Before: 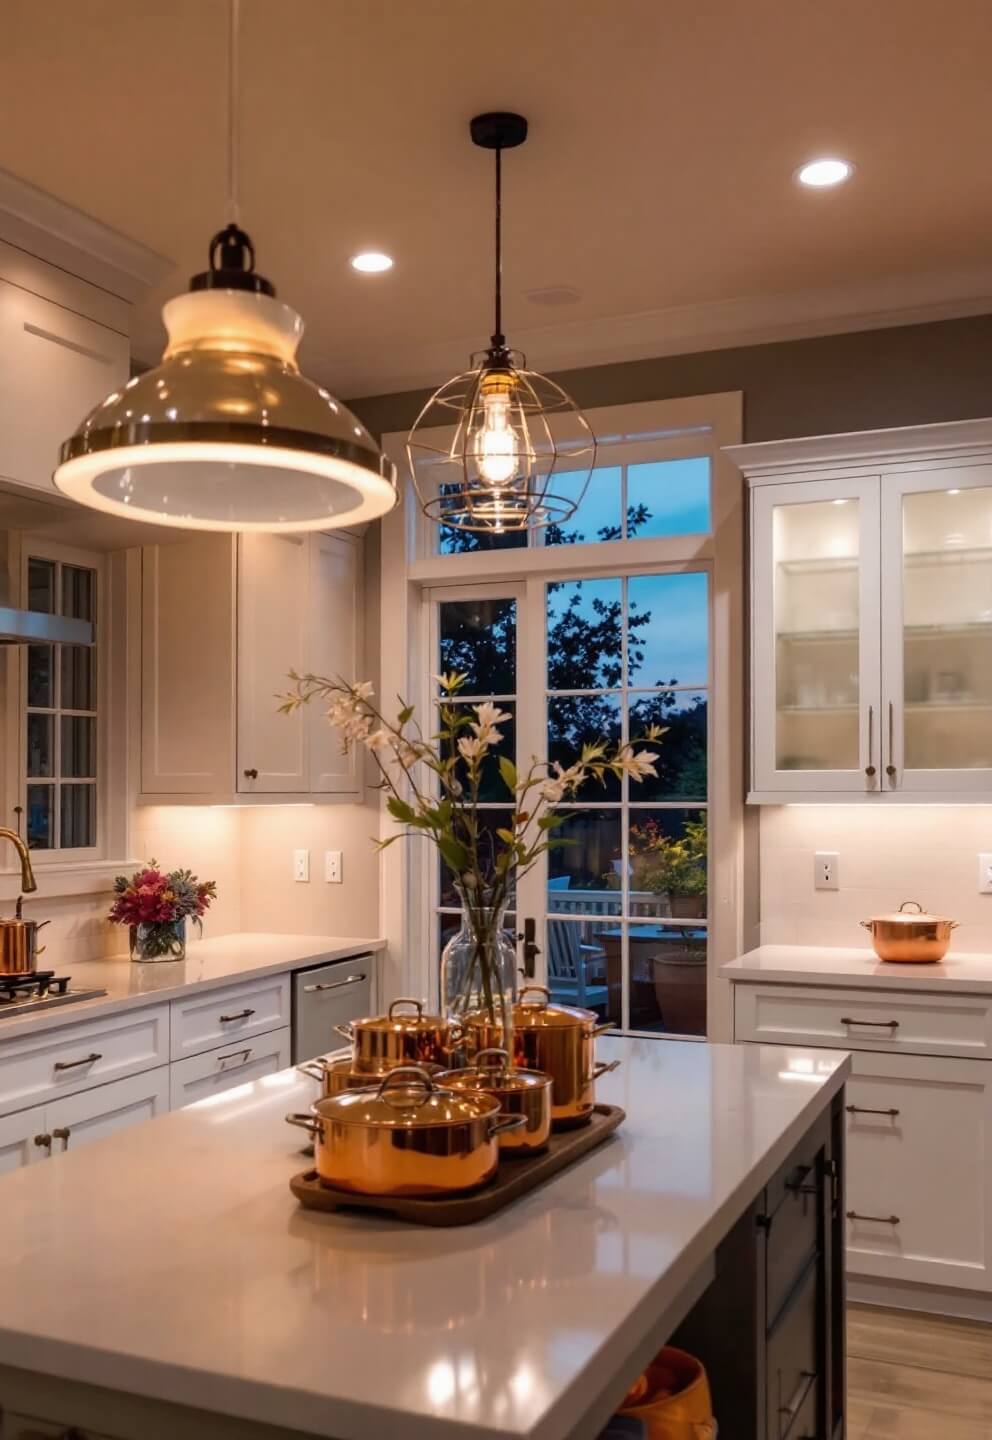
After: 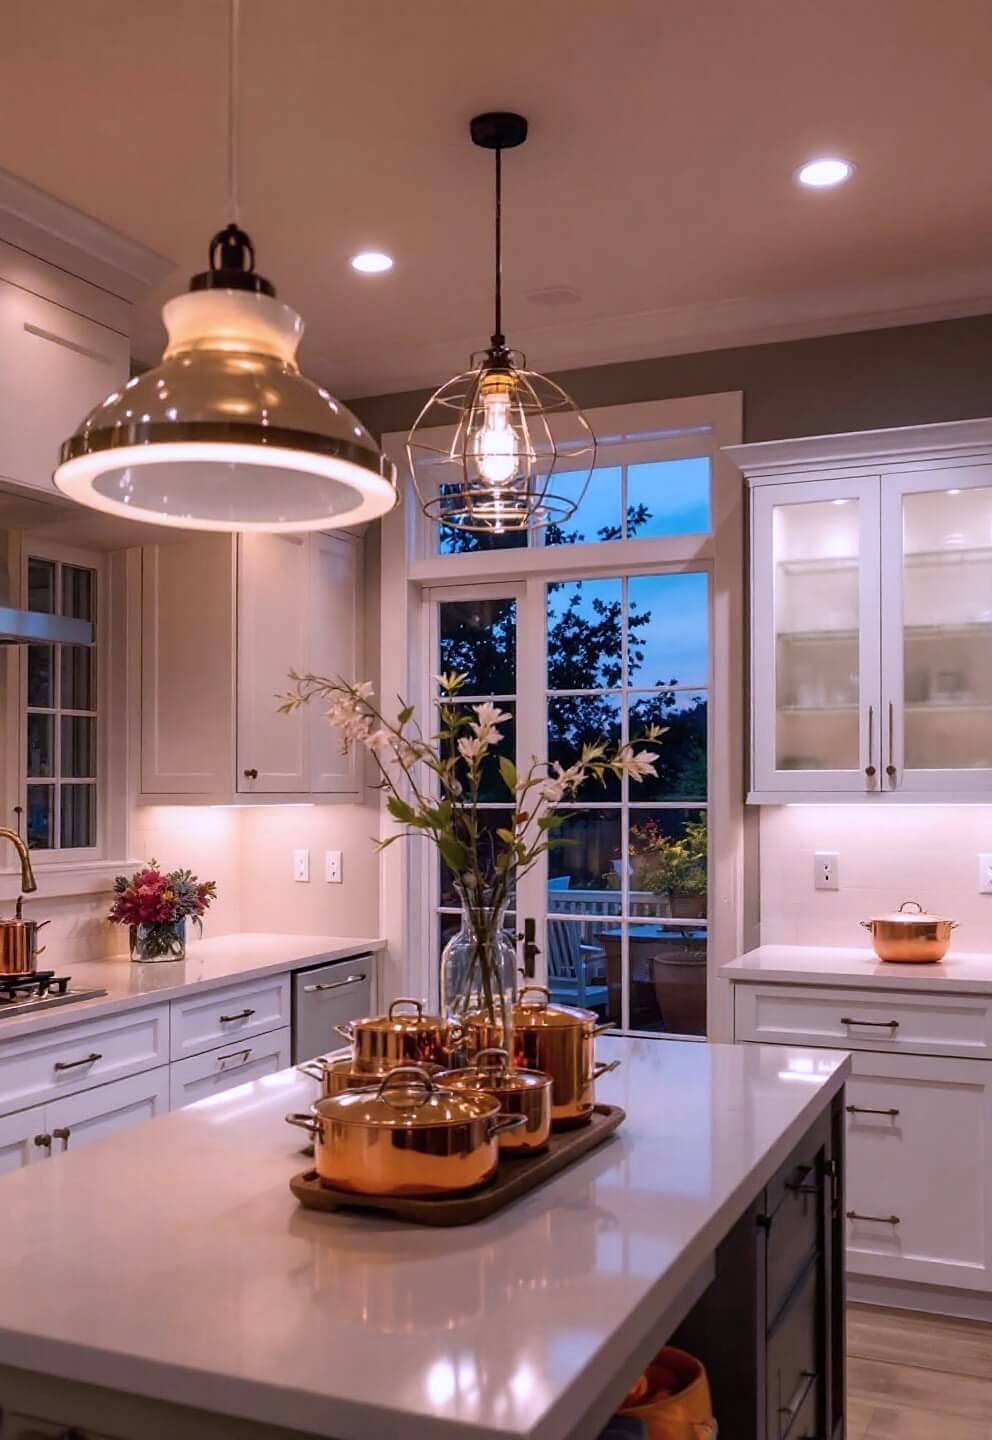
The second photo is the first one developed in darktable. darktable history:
color calibration: illuminant custom, x 0.367, y 0.392, temperature 4433.76 K
sharpen: radius 1.456, amount 0.406, threshold 1.397
